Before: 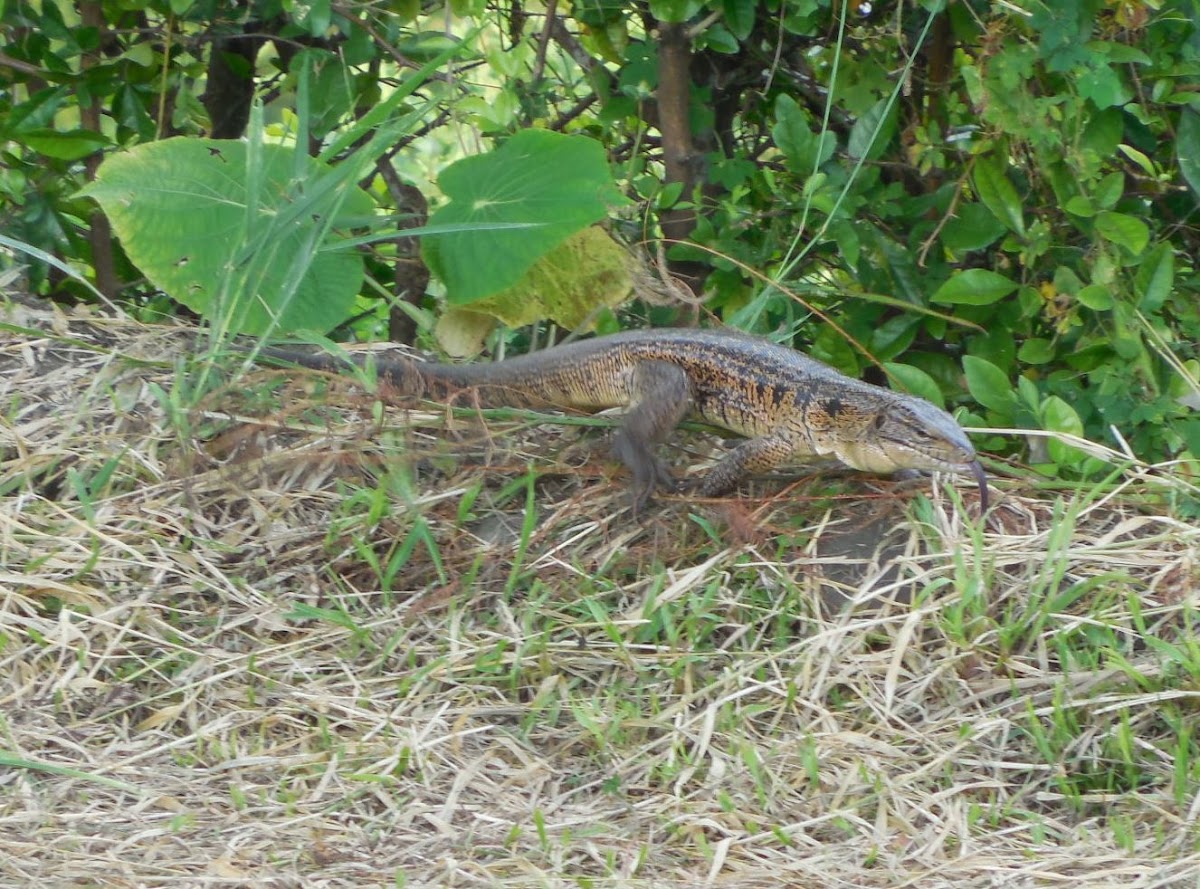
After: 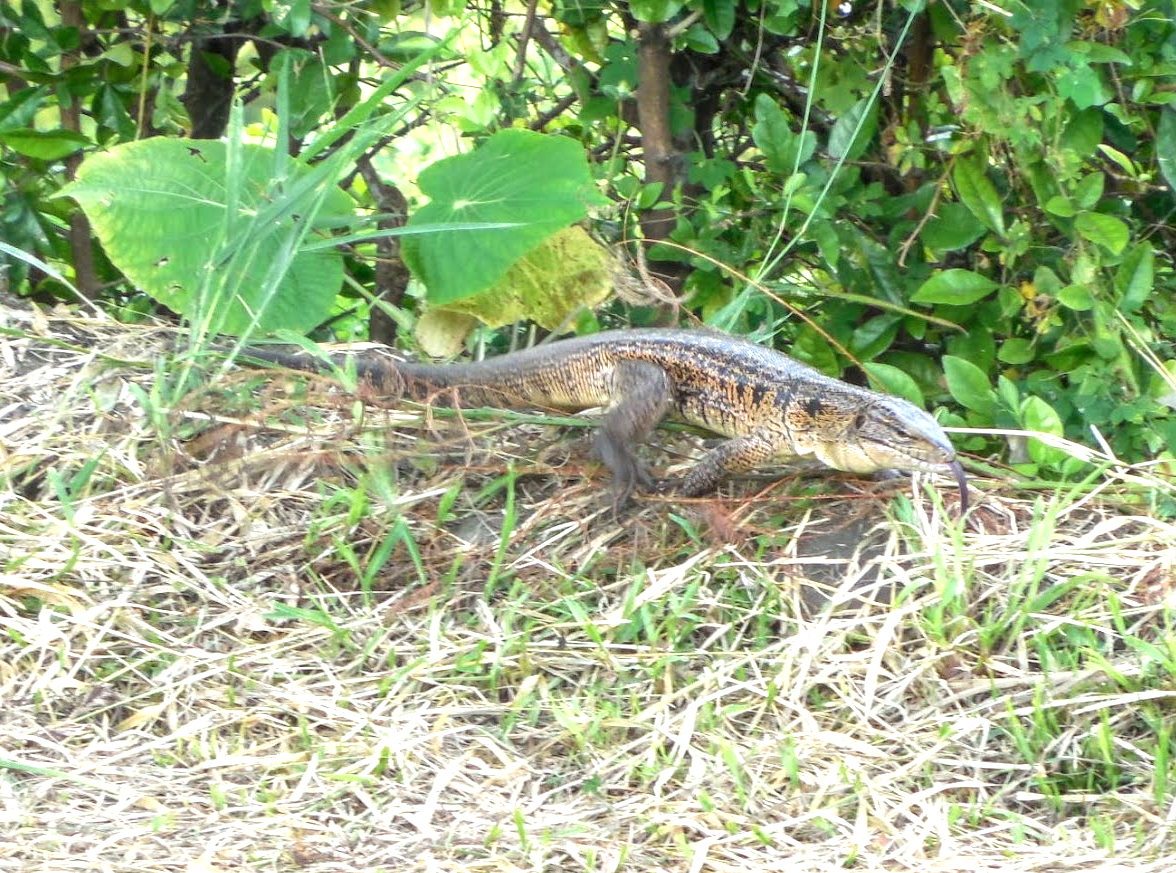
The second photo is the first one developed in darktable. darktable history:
exposure: black level correction 0, exposure 0.499 EV, compensate exposure bias true, compensate highlight preservation false
local contrast: on, module defaults
crop: left 1.698%, right 0.273%, bottom 1.777%
tone equalizer: -8 EV -0.433 EV, -7 EV -0.407 EV, -6 EV -0.339 EV, -5 EV -0.213 EV, -3 EV 0.253 EV, -2 EV 0.335 EV, -1 EV 0.415 EV, +0 EV 0.438 EV
